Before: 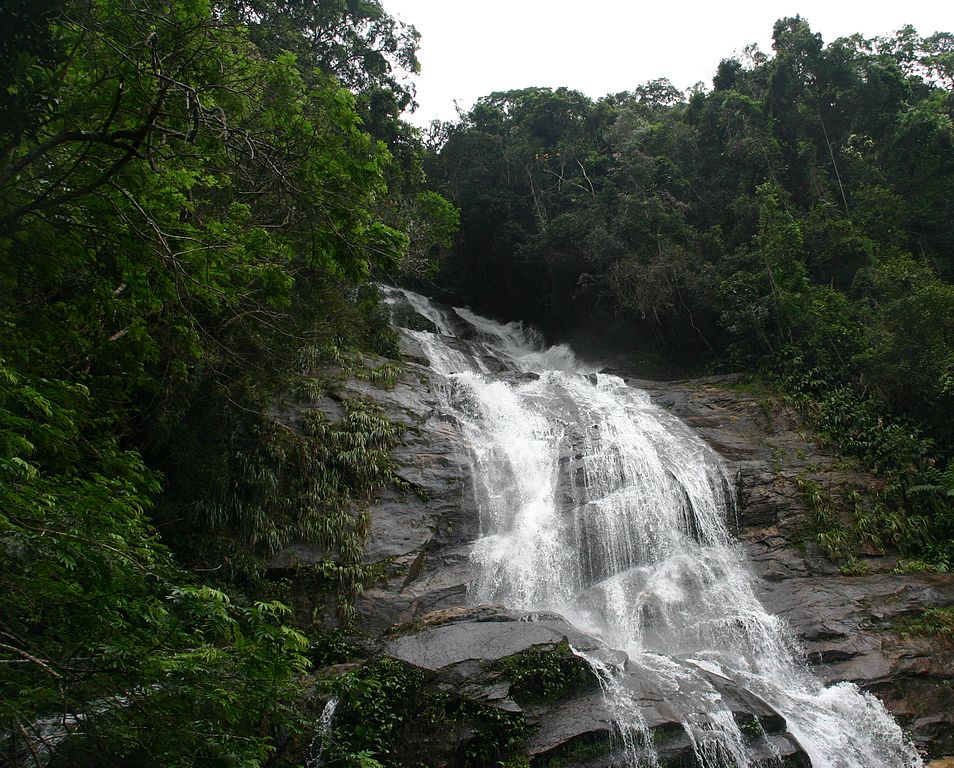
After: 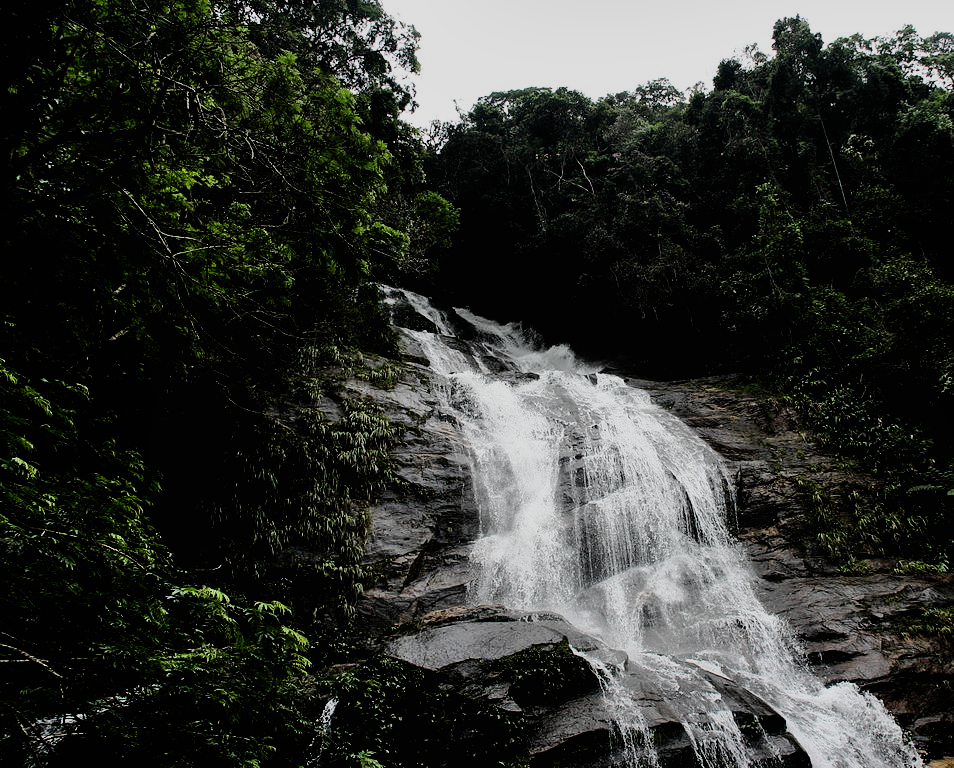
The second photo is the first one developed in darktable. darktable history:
exposure: black level correction 0.009, exposure -0.166 EV, compensate highlight preservation false
filmic rgb: black relative exposure -5.04 EV, white relative exposure 3.96 EV, hardness 2.91, contrast 1.298, highlights saturation mix -30.53%, iterations of high-quality reconstruction 0
shadows and highlights: shadows 39.41, highlights -55.22, low approximation 0.01, soften with gaussian
local contrast: mode bilateral grid, contrast 99, coarseness 100, detail 91%, midtone range 0.2
